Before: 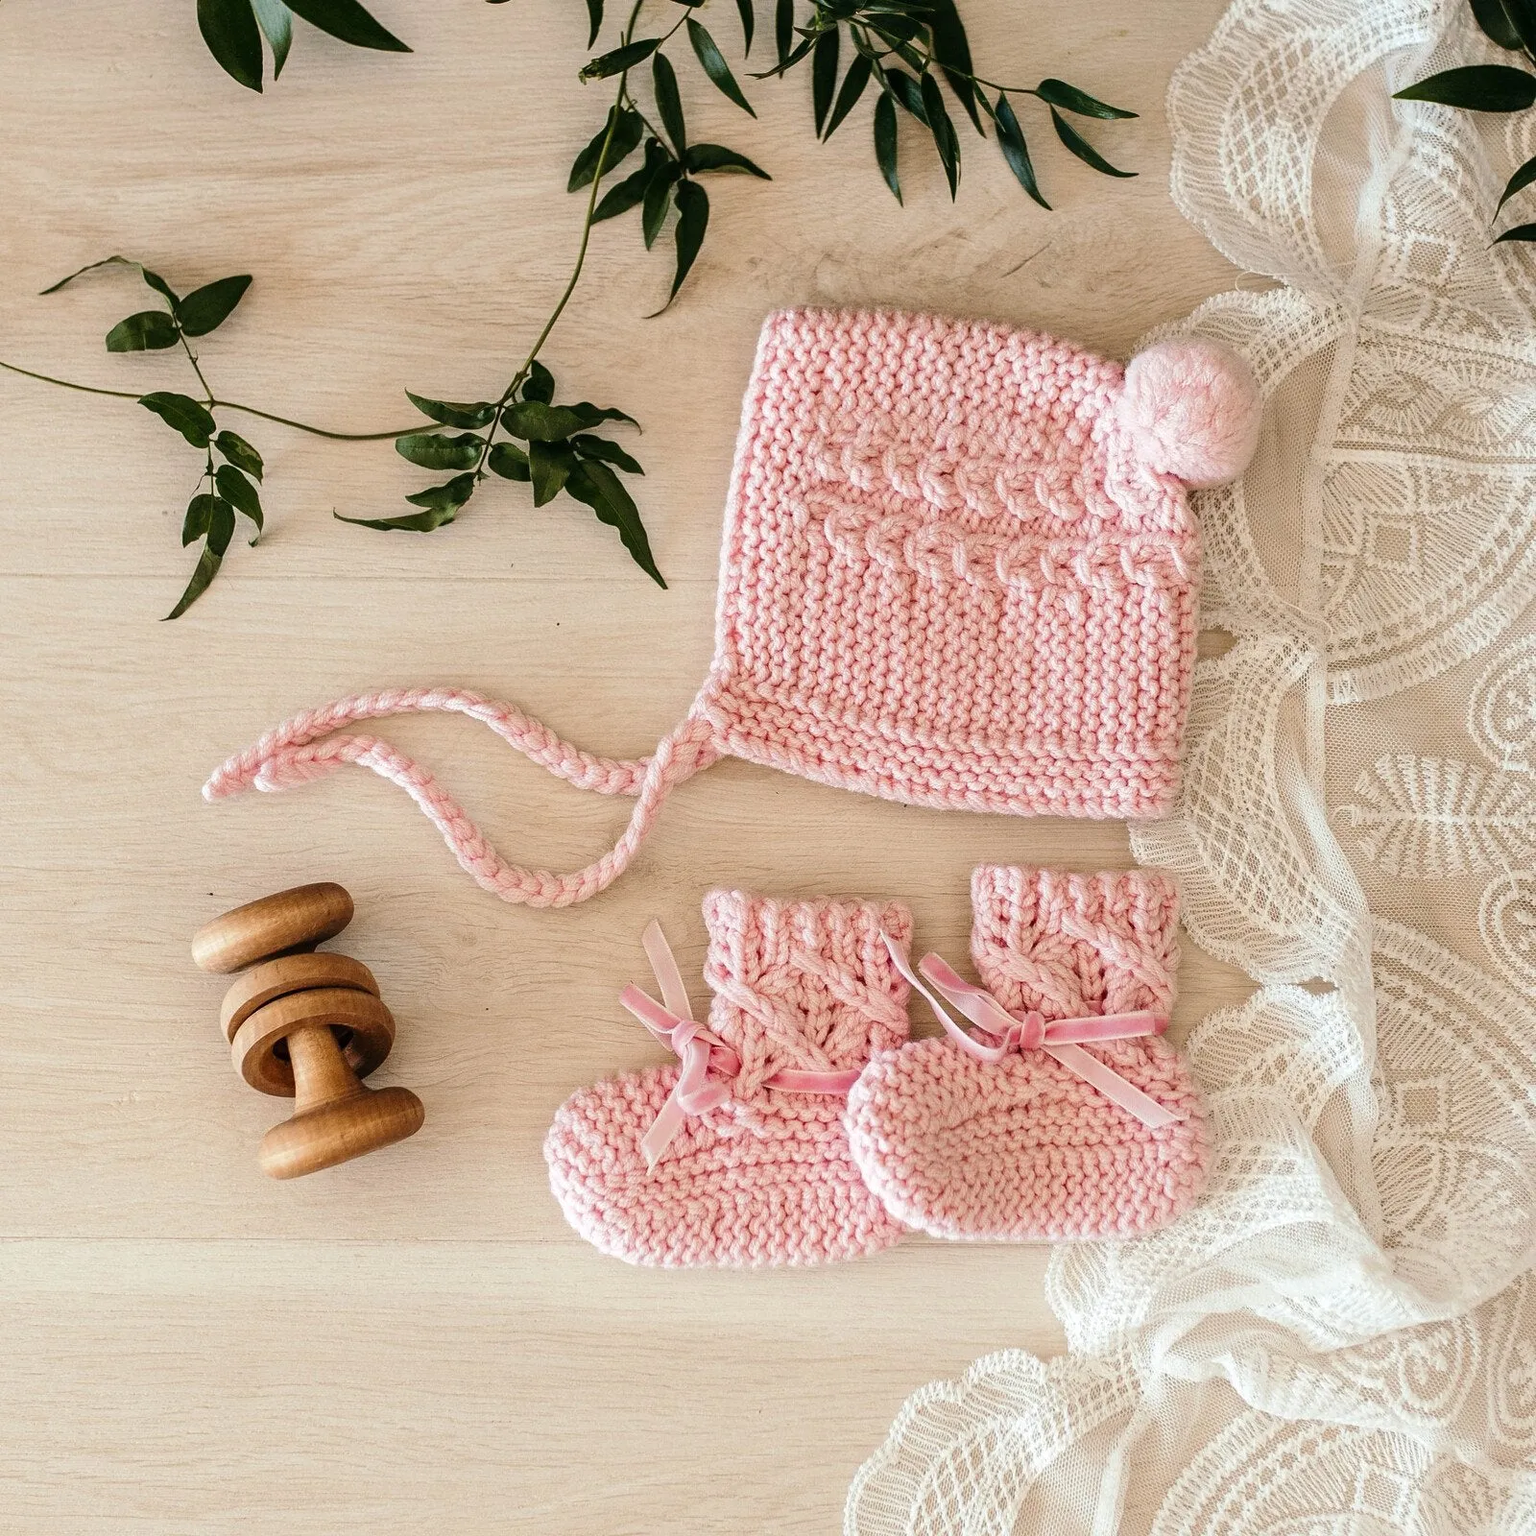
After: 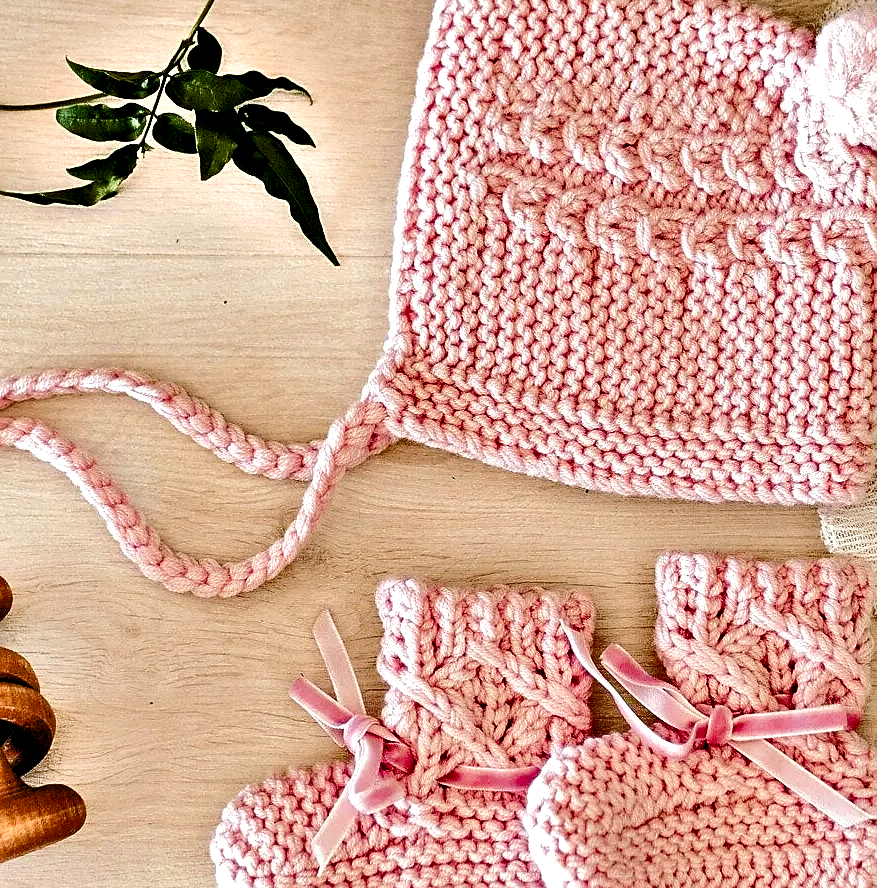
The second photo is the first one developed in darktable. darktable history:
crop and rotate: left 22.284%, top 21.793%, right 22.867%, bottom 22.704%
exposure: exposure 0.195 EV, compensate highlight preservation false
shadows and highlights: radius 107.18, shadows 45.33, highlights -66.82, low approximation 0.01, soften with gaussian
color balance rgb: perceptual saturation grading › global saturation 24.723%, perceptual saturation grading › highlights -50.662%, perceptual saturation grading › mid-tones 19.086%, perceptual saturation grading › shadows 61.289%
sharpen: radius 1.833, amount 0.399, threshold 1.595
contrast equalizer: y [[0.6 ×6], [0.55 ×6], [0 ×6], [0 ×6], [0 ×6]]
tone equalizer: -7 EV 0.15 EV, -6 EV 0.609 EV, -5 EV 1.13 EV, -4 EV 1.29 EV, -3 EV 1.17 EV, -2 EV 0.6 EV, -1 EV 0.157 EV, edges refinement/feathering 500, mask exposure compensation -1.57 EV, preserve details no
